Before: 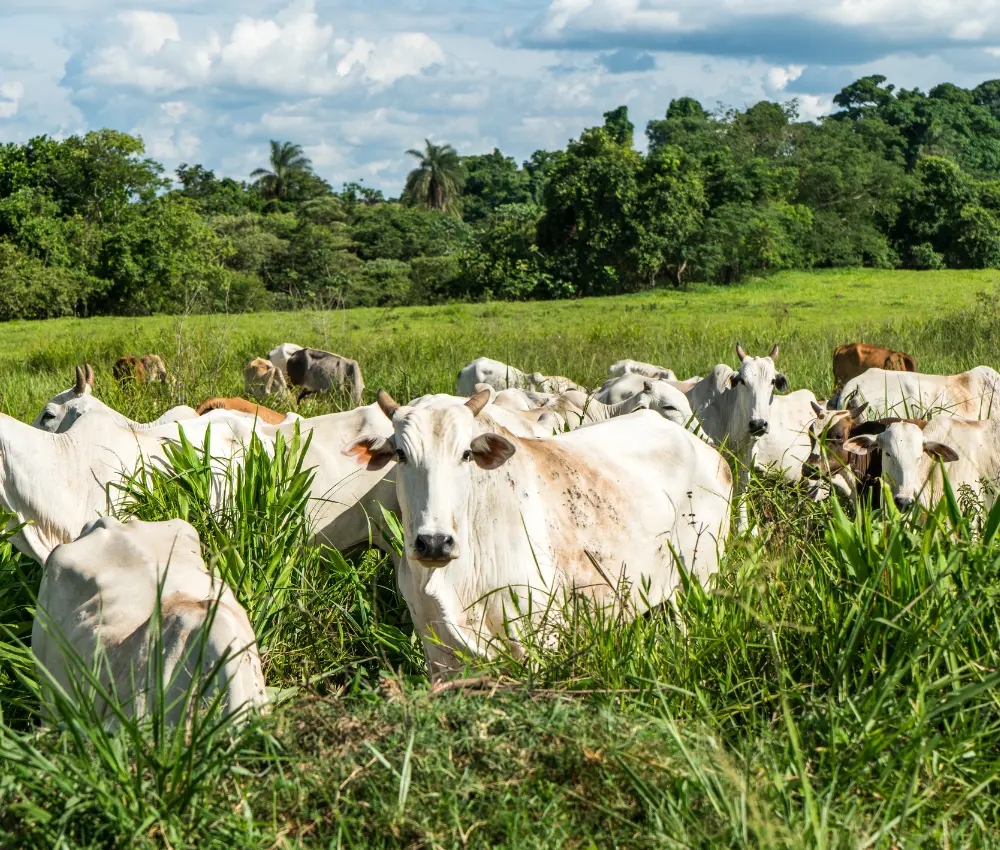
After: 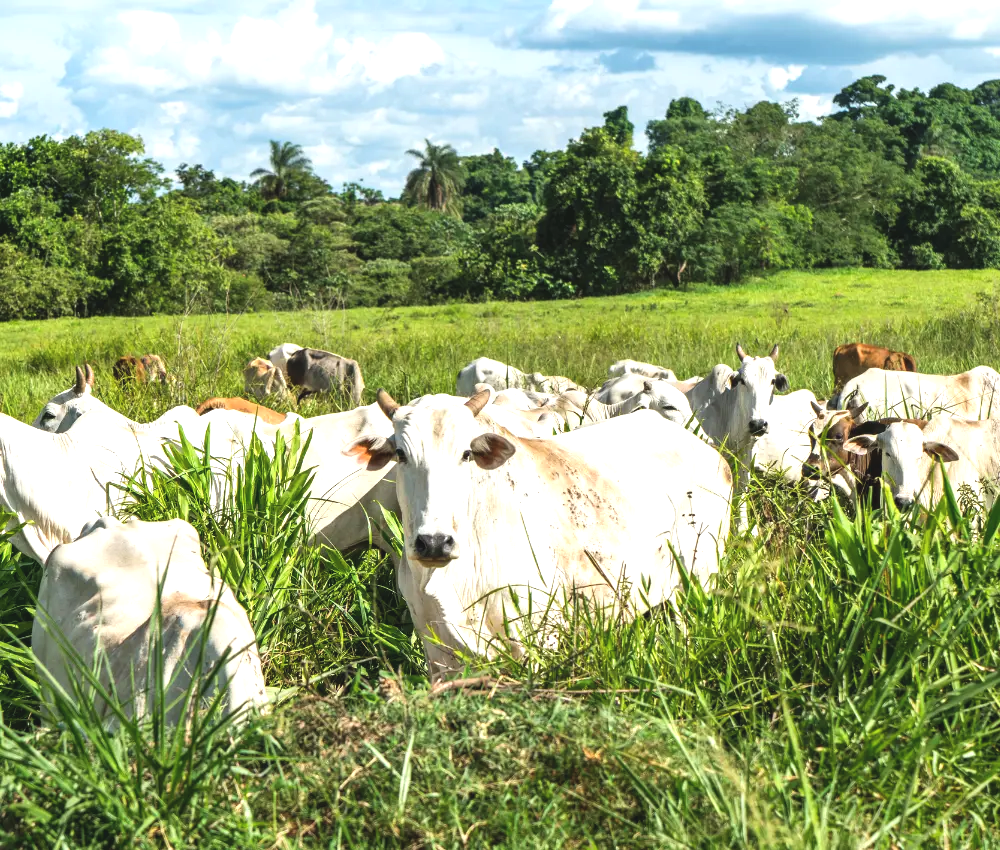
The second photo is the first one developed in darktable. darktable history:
exposure: black level correction -0.005, exposure 0.618 EV, compensate exposure bias true, compensate highlight preservation false
